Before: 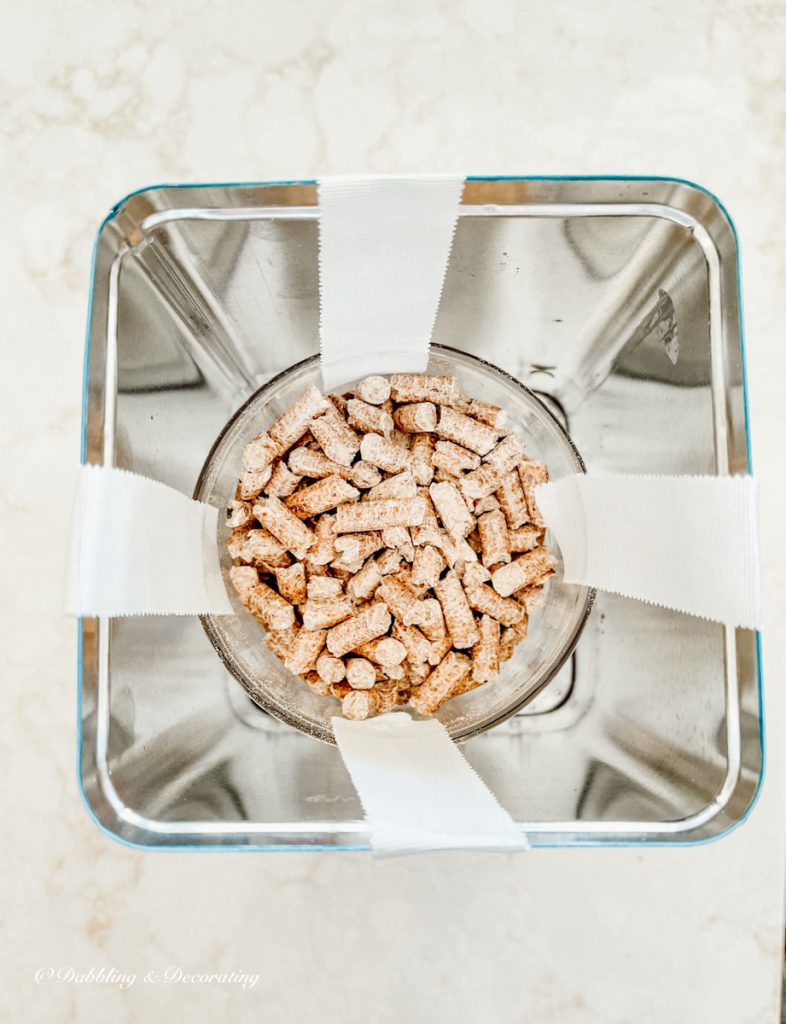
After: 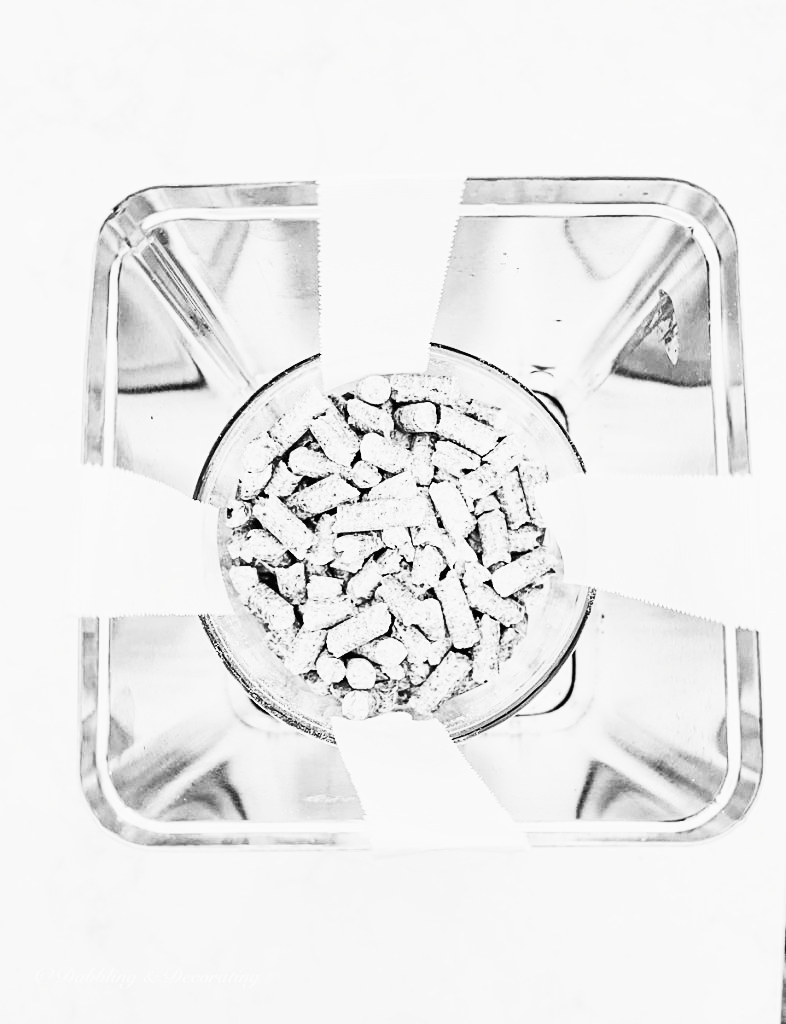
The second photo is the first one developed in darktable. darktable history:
sharpen: on, module defaults
filmic rgb: black relative exposure -7.97 EV, white relative exposure 4.02 EV, threshold 2.96 EV, hardness 4.1, enable highlight reconstruction true
contrast brightness saturation: contrast 0.537, brightness 0.486, saturation -0.996
tone equalizer: on, module defaults
